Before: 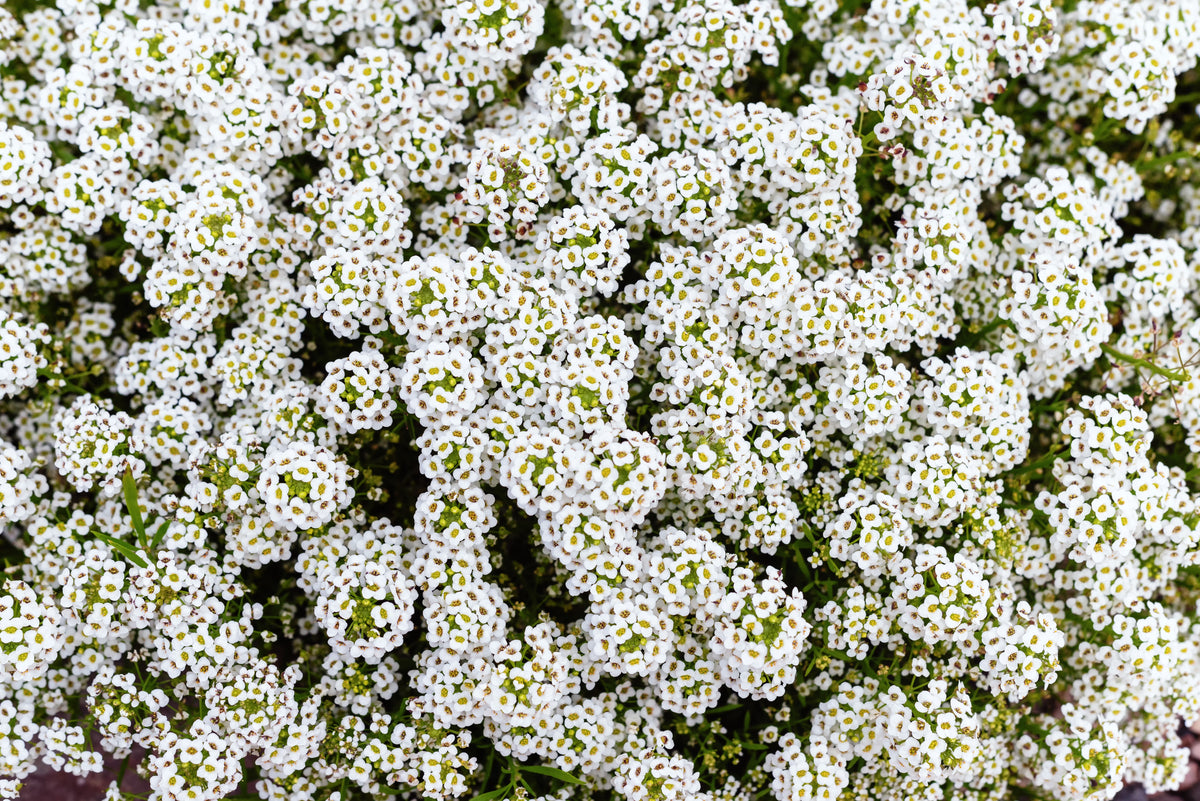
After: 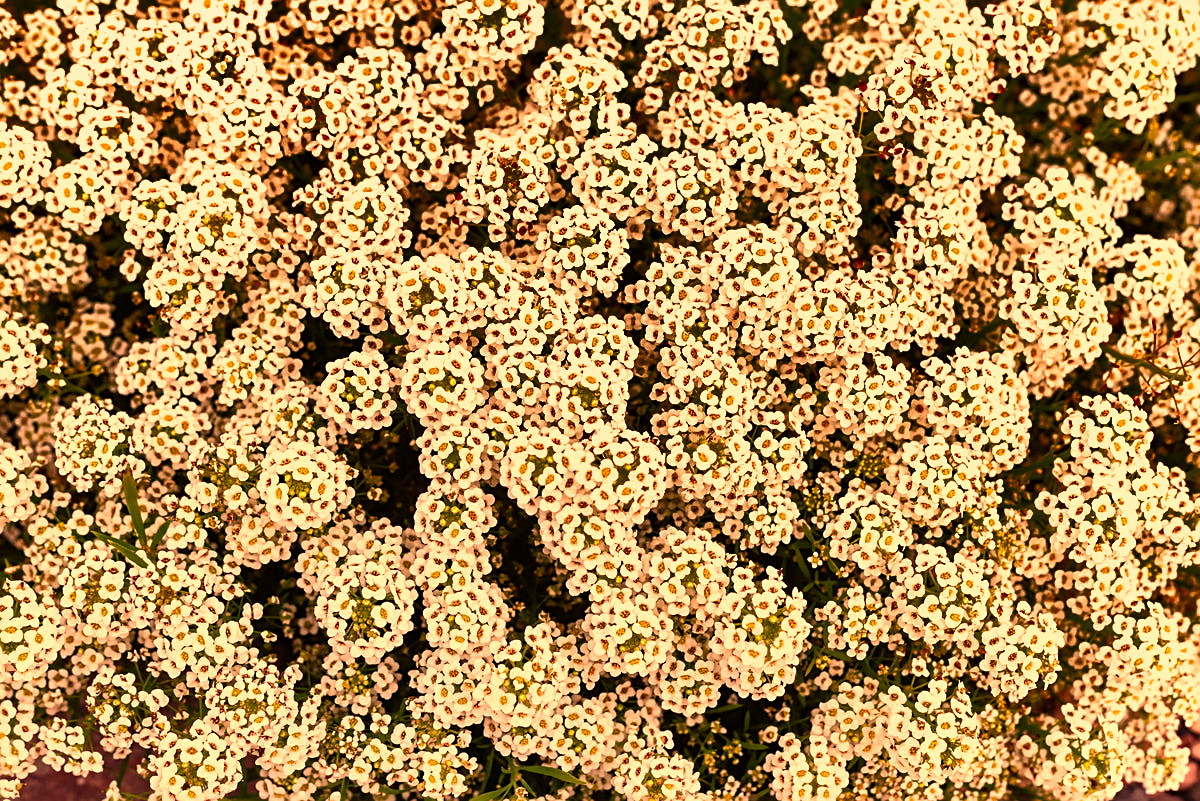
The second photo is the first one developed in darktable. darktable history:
sharpen: on, module defaults
shadows and highlights: shadows 24.5, highlights -78.15, soften with gaussian
white balance: red 1.467, blue 0.684
